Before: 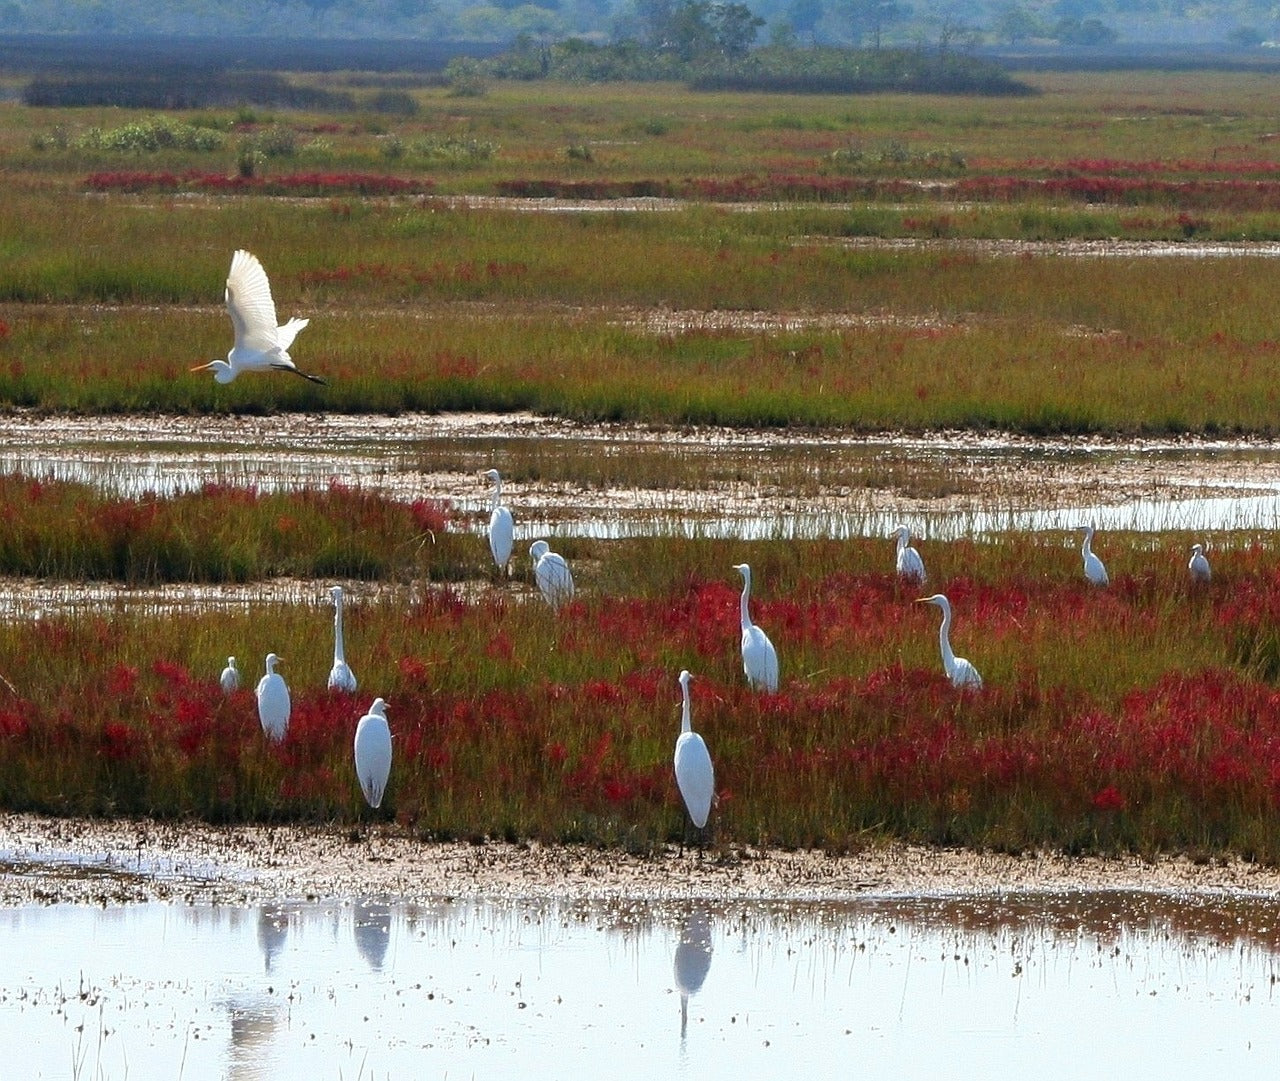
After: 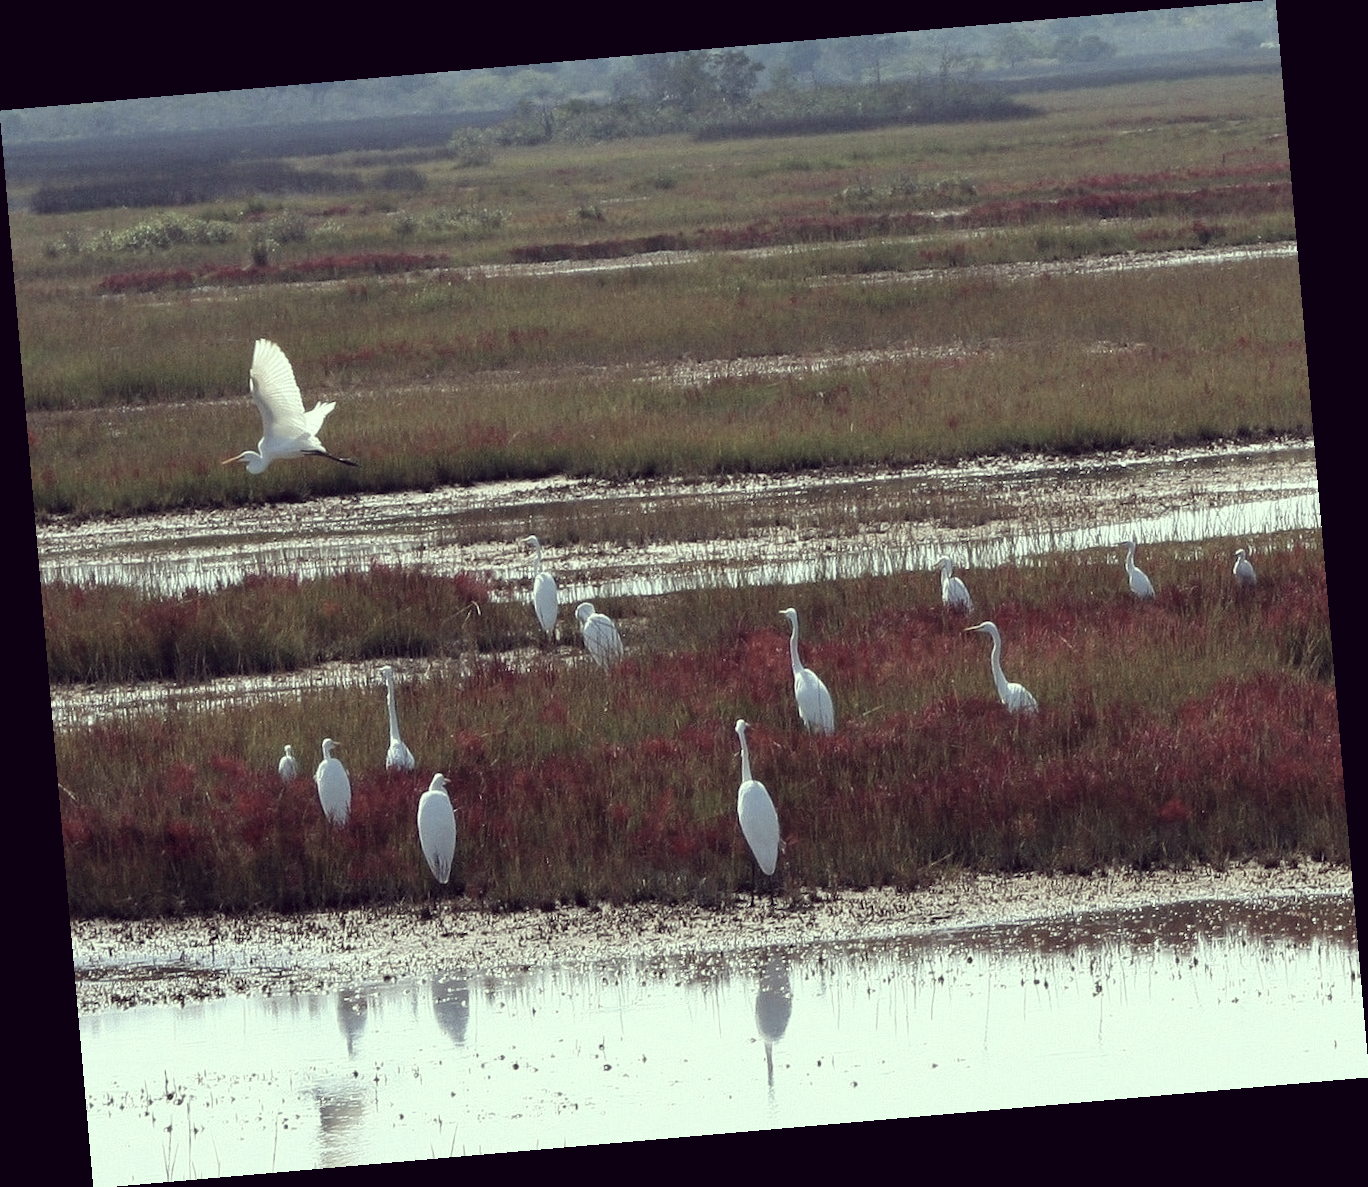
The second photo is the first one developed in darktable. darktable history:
rotate and perspective: rotation -4.98°, automatic cropping off
color correction: highlights a* -20.17, highlights b* 20.27, shadows a* 20.03, shadows b* -20.46, saturation 0.43
exposure: exposure 0.02 EV, compensate highlight preservation false
